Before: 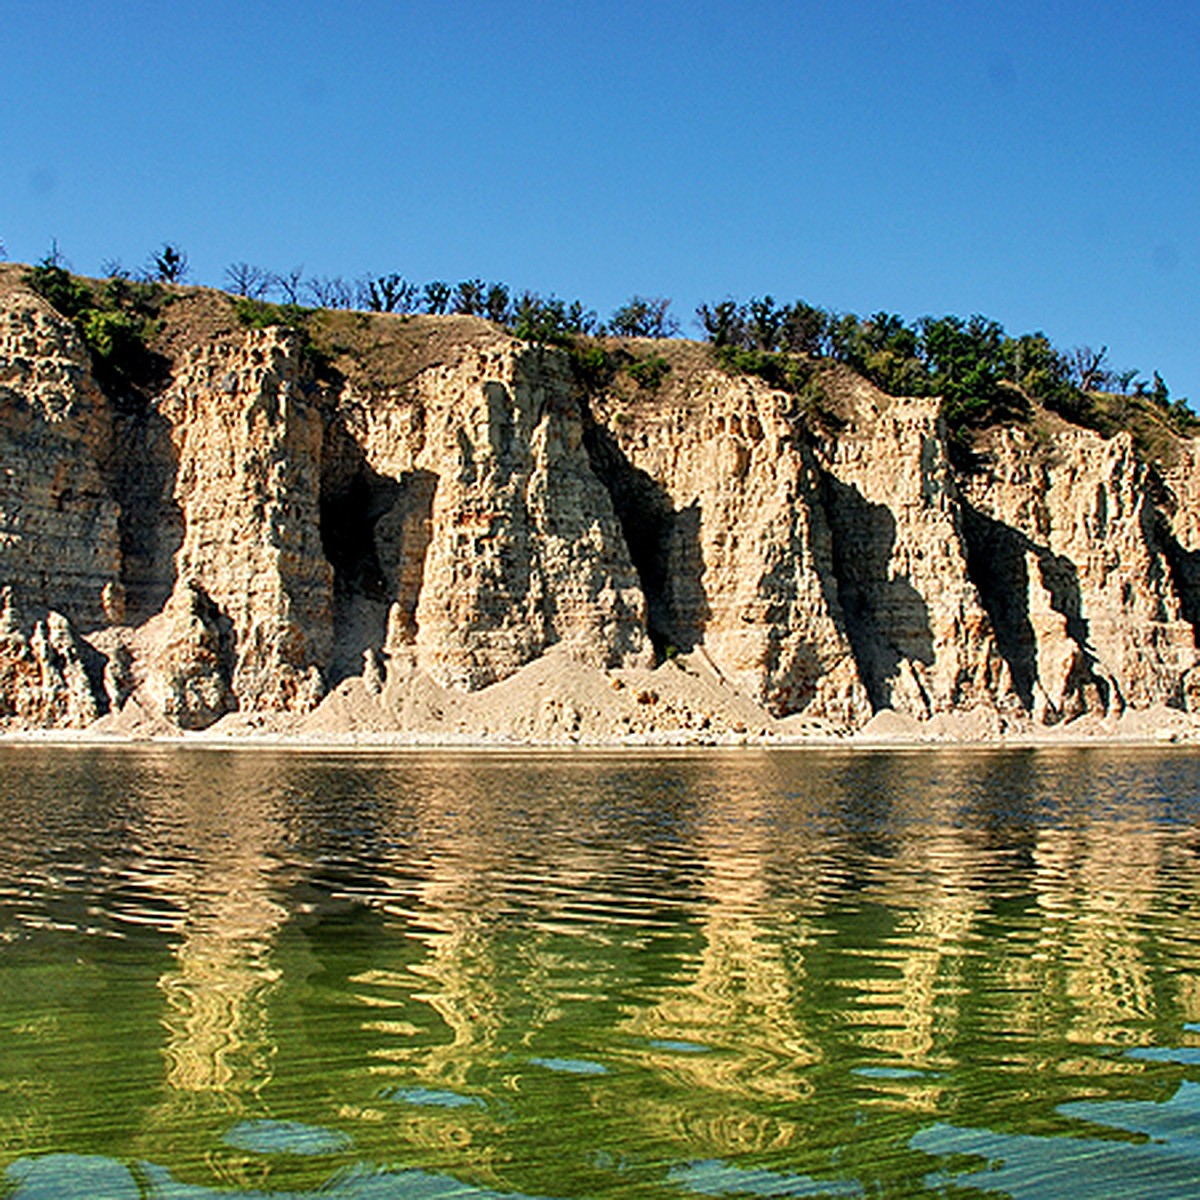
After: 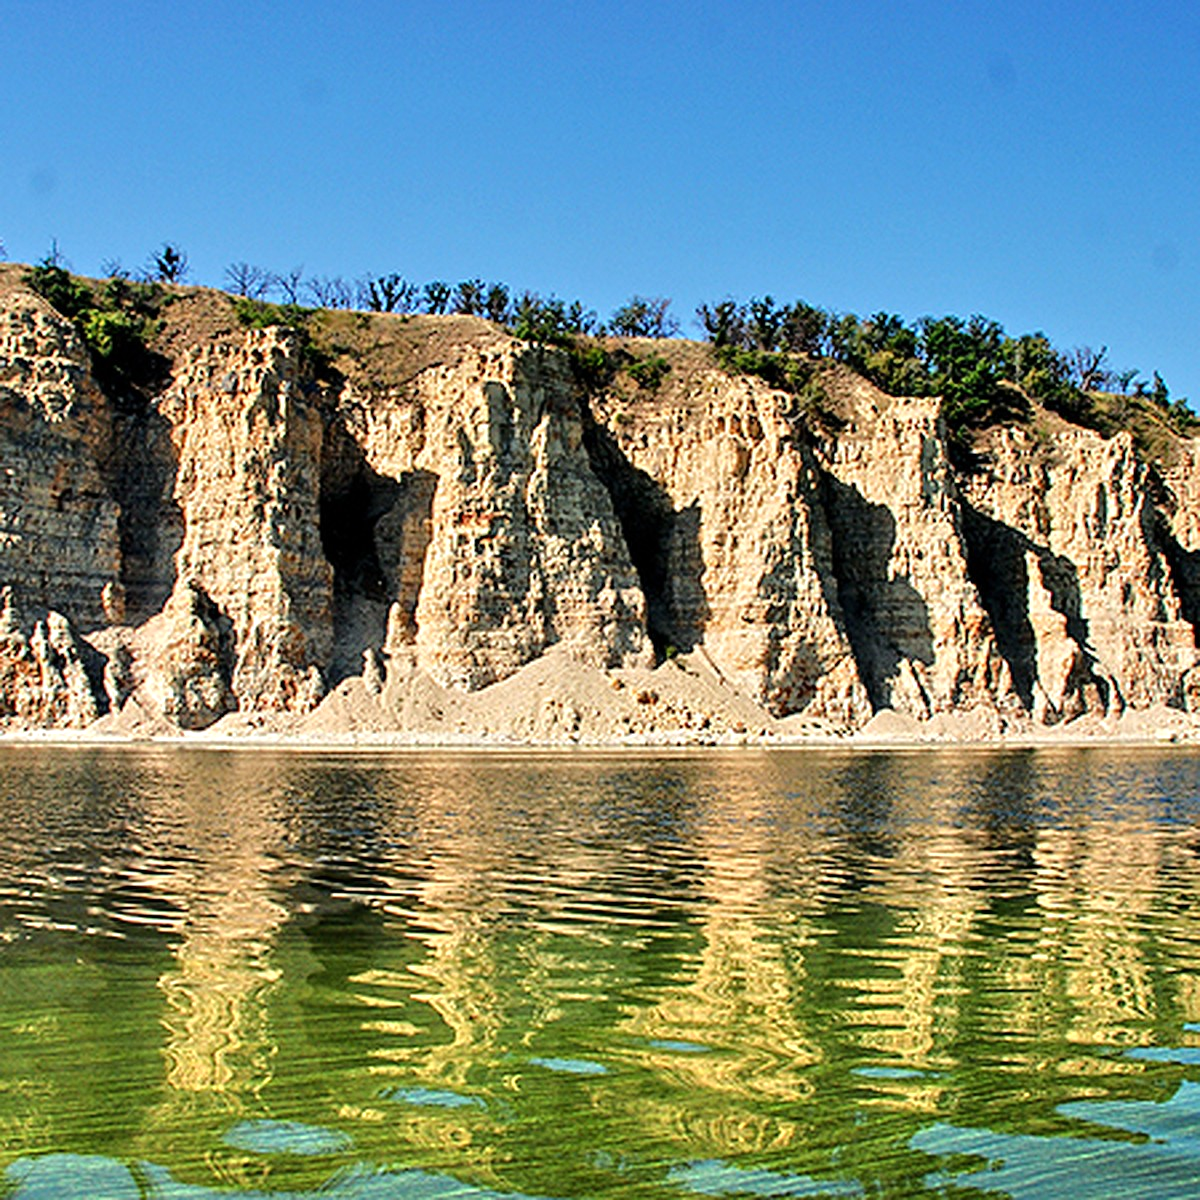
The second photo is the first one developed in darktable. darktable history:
tone equalizer: -8 EV 0.027 EV, -7 EV -0.013 EV, -6 EV 0.009 EV, -5 EV 0.045 EV, -4 EV 0.314 EV, -3 EV 0.616 EV, -2 EV 0.564 EV, -1 EV 0.193 EV, +0 EV 0.047 EV, mask exposure compensation -0.506 EV
